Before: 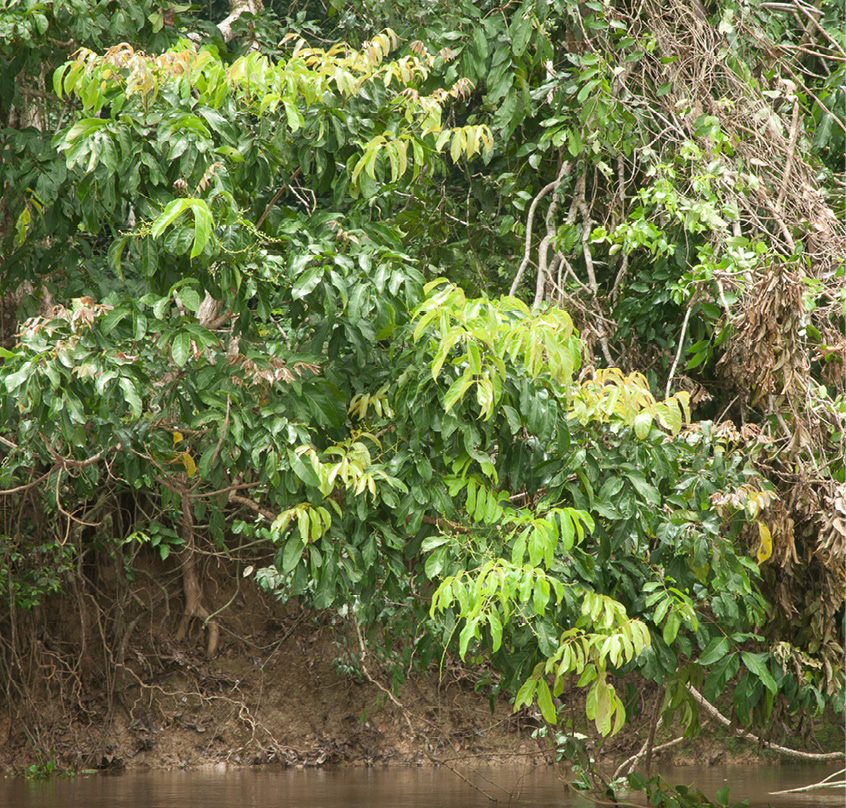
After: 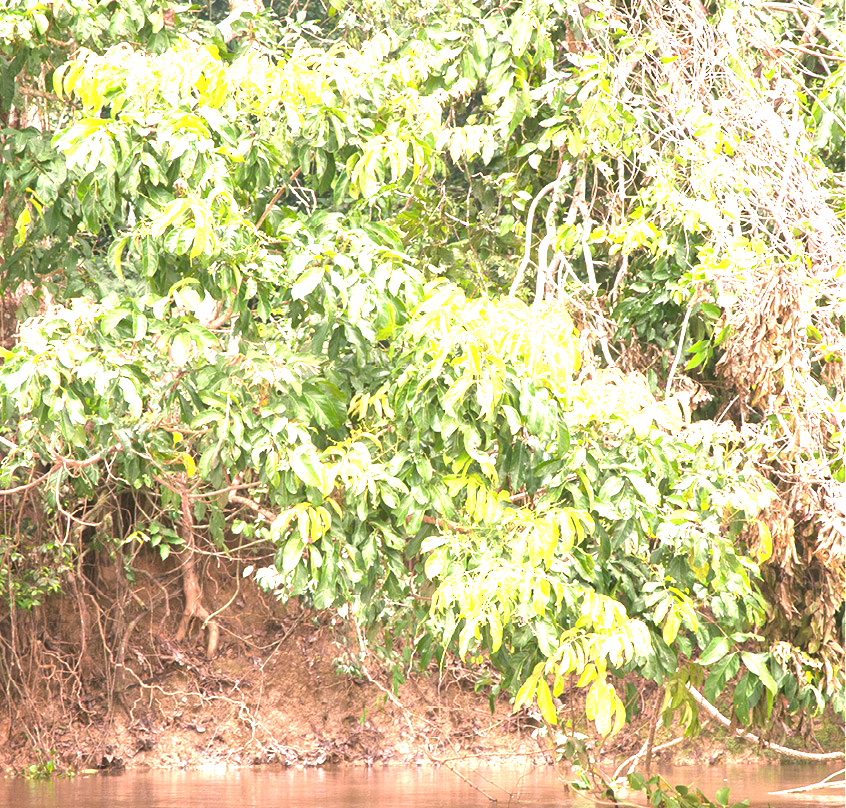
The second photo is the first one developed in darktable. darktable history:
white balance: red 1.188, blue 1.11
exposure: black level correction 0, exposure 2.138 EV, compensate exposure bias true, compensate highlight preservation false
